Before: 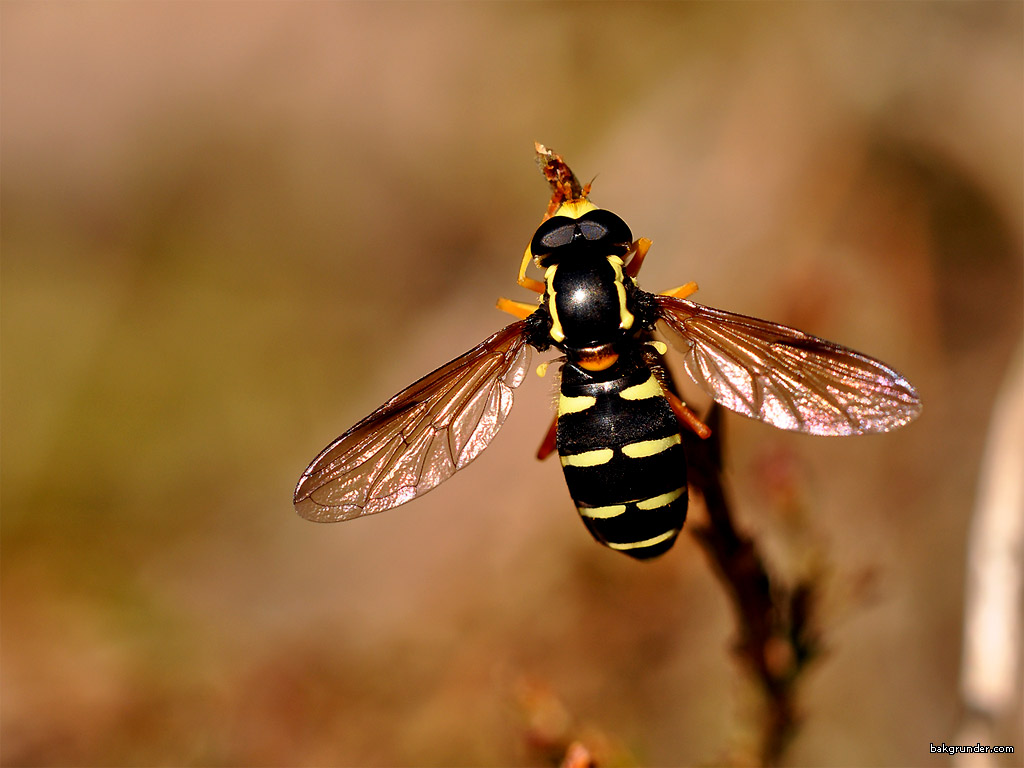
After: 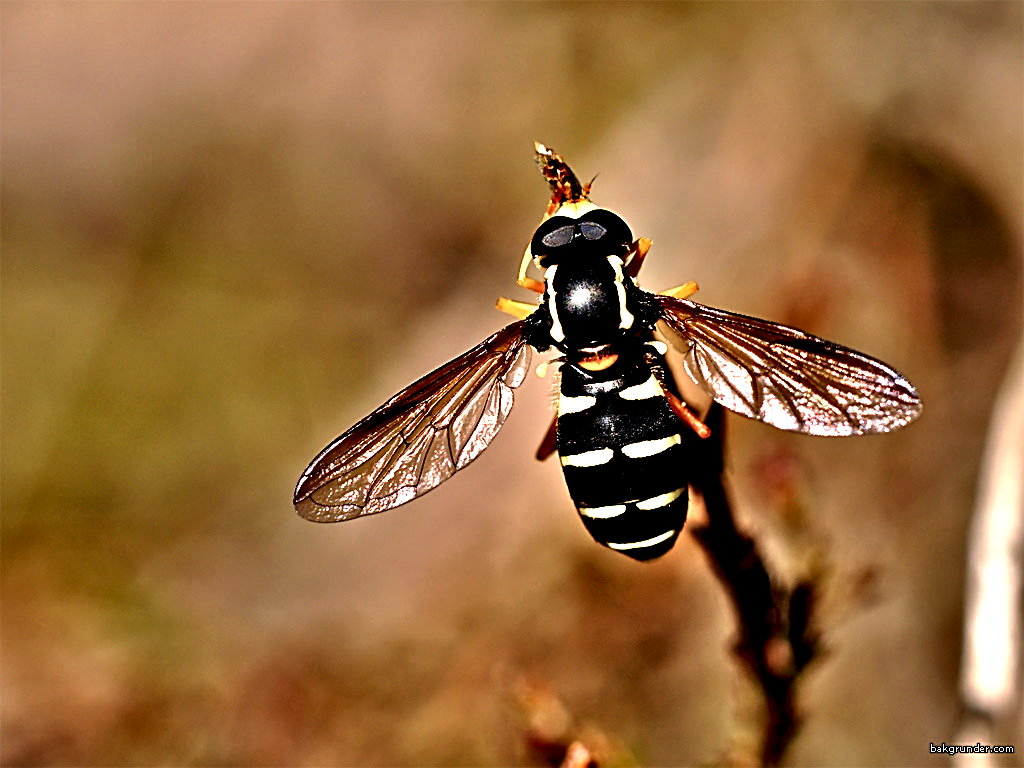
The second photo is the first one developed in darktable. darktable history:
sharpen: on, module defaults
tone equalizer: on, module defaults
contrast equalizer: octaves 7, y [[0.48, 0.654, 0.731, 0.706, 0.772, 0.382], [0.55 ×6], [0 ×6], [0 ×6], [0 ×6]]
